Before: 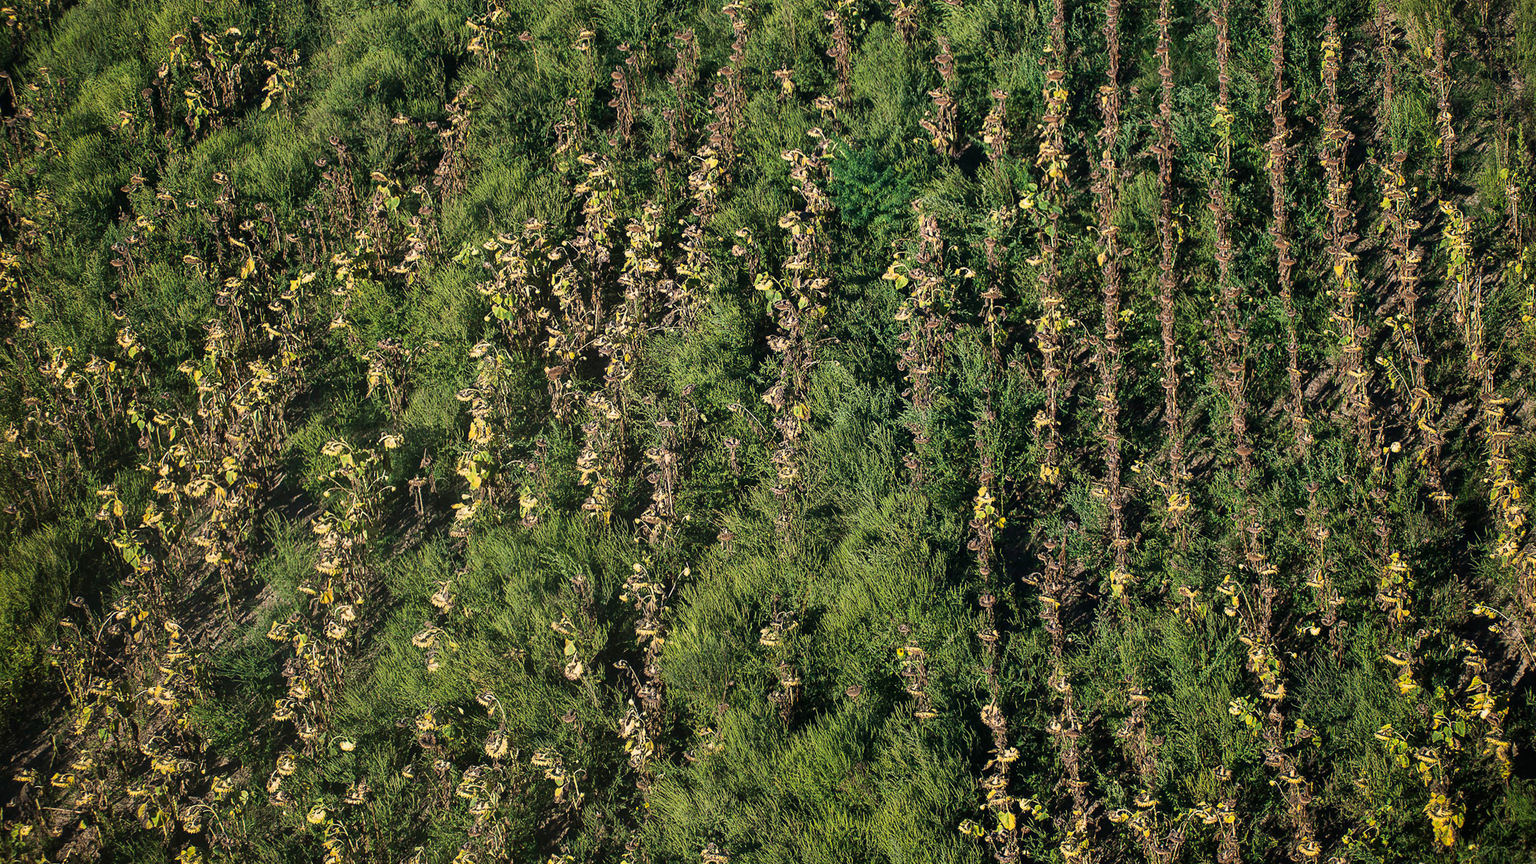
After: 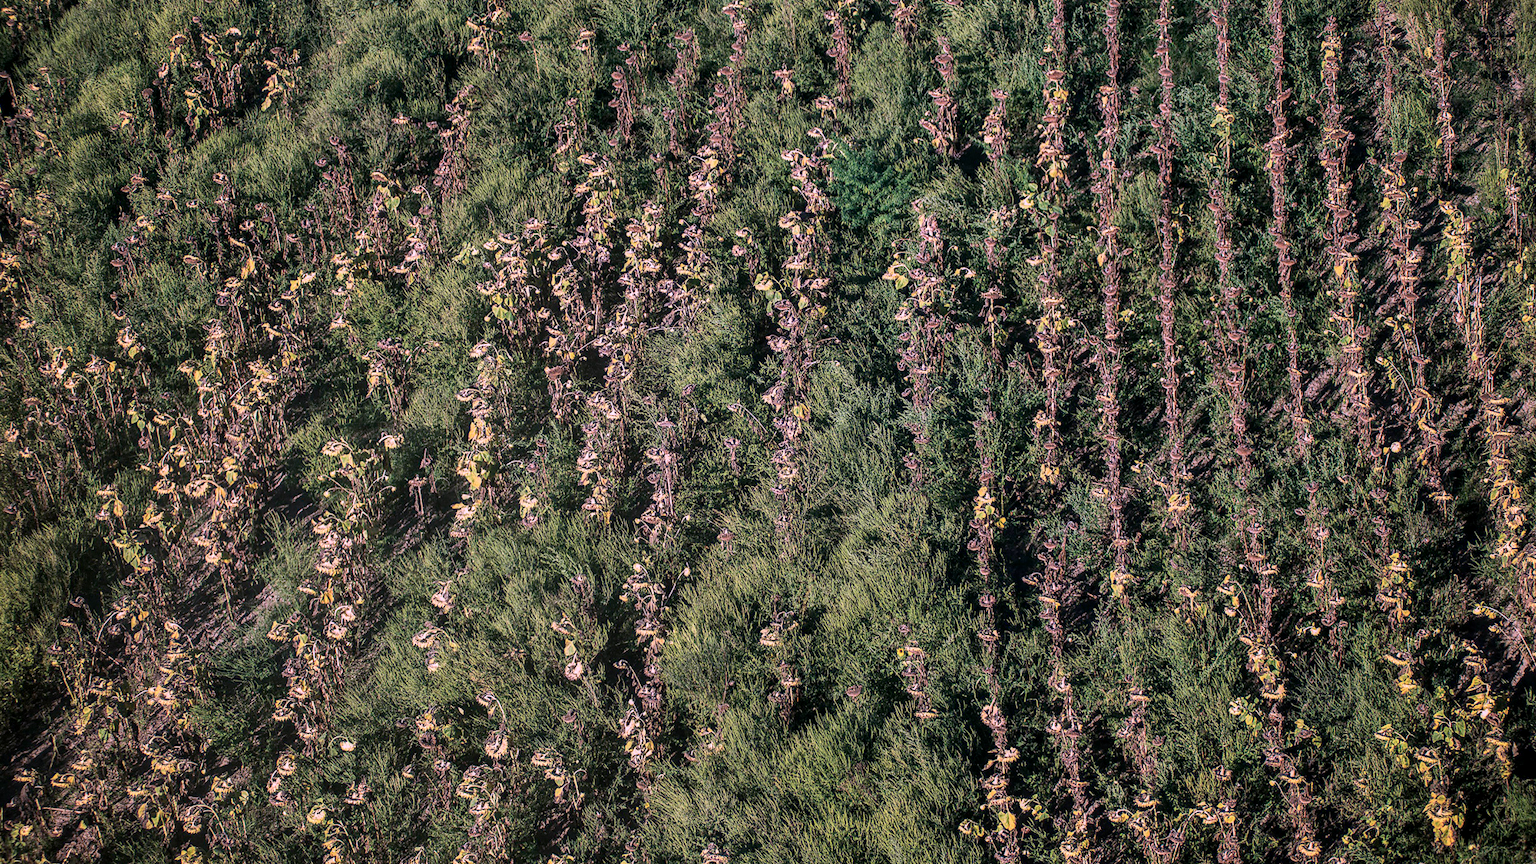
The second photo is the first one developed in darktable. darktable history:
local contrast: on, module defaults
tone equalizer: on, module defaults
color correction: highlights a* 15.18, highlights b* -25.09
